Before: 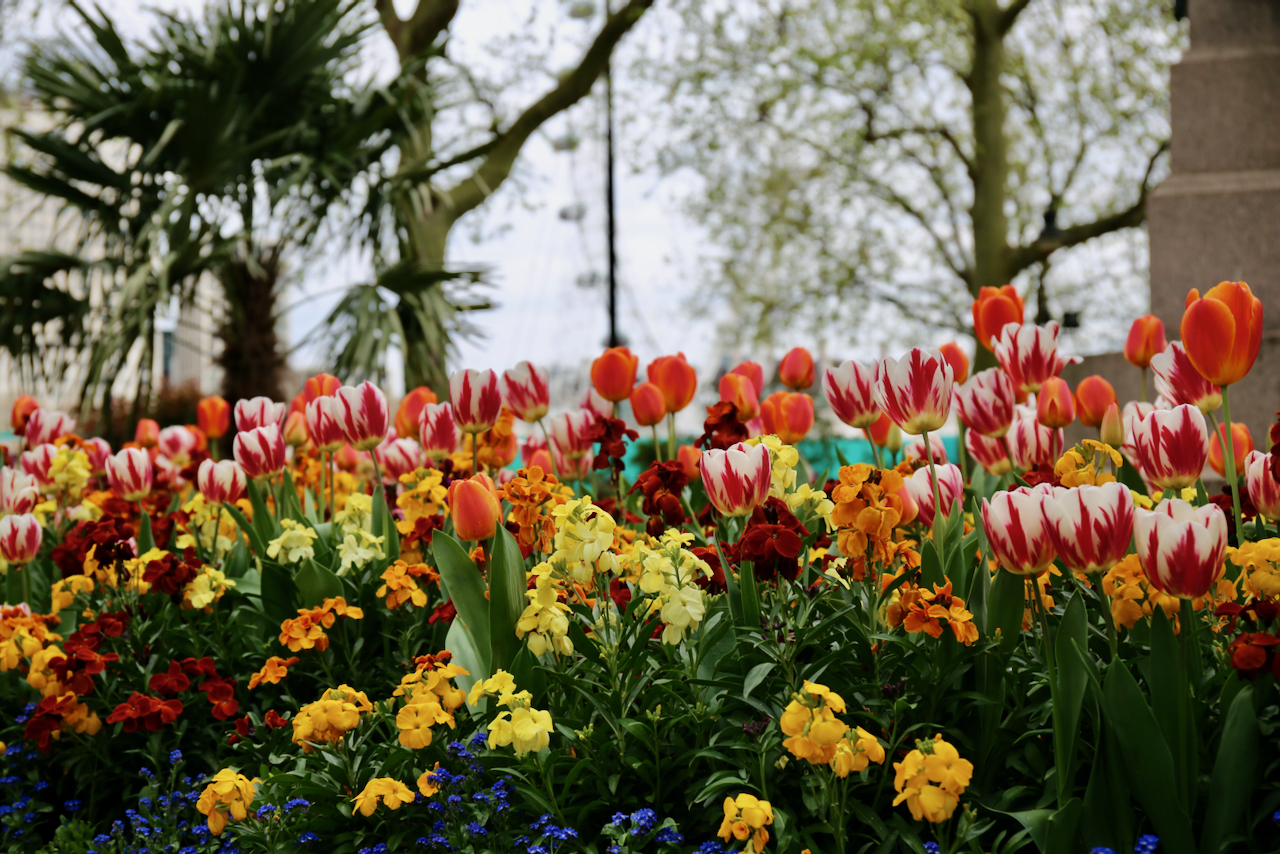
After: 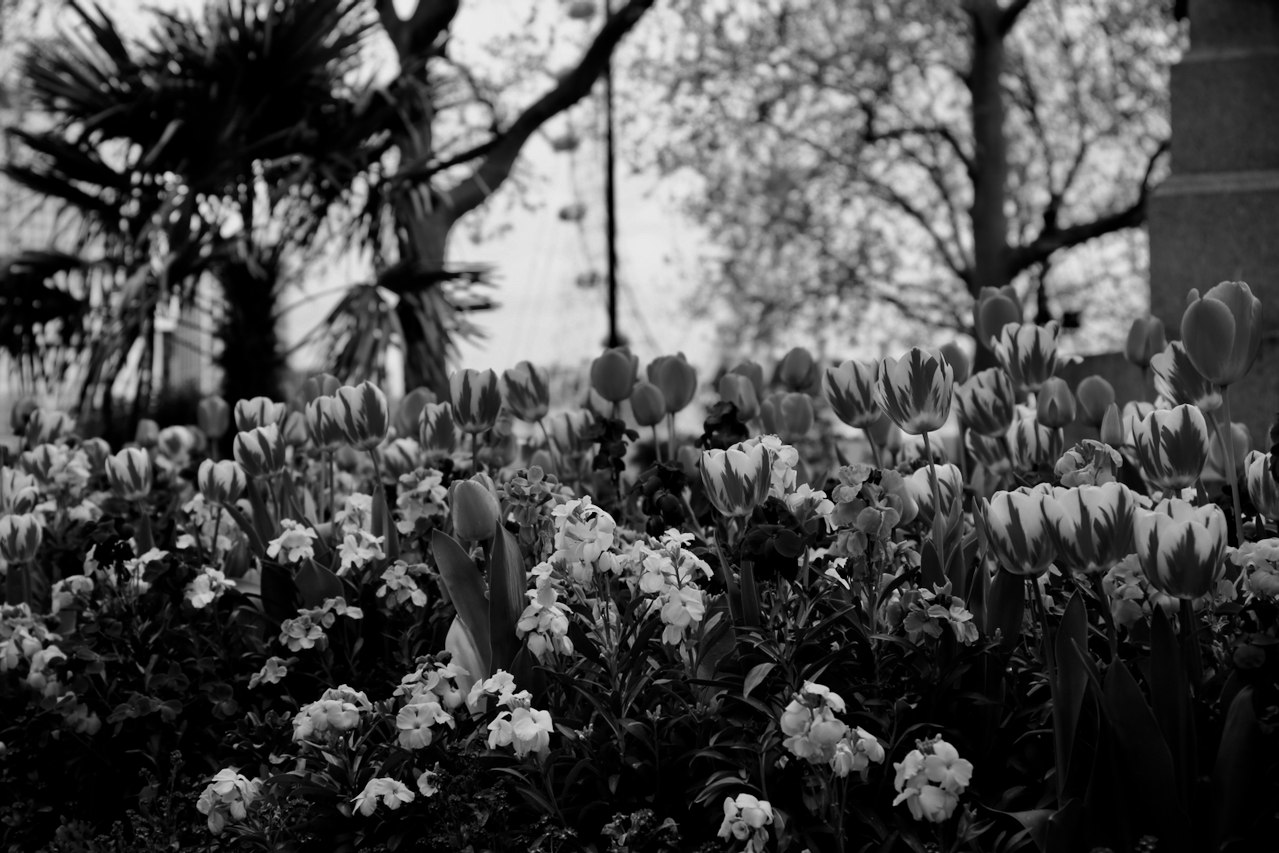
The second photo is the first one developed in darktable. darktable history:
contrast brightness saturation: contrast 0.1, brightness -0.26, saturation 0.14
monochrome: a -6.99, b 35.61, size 1.4
